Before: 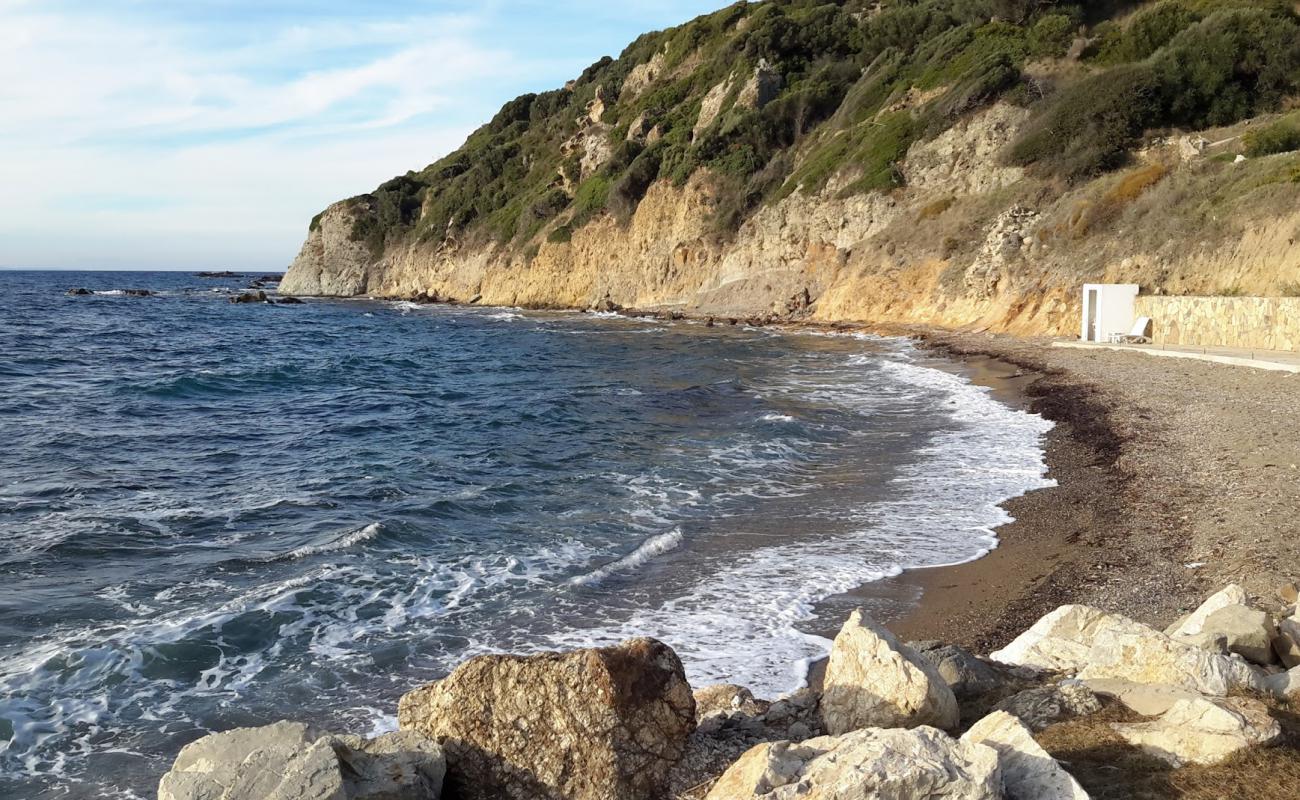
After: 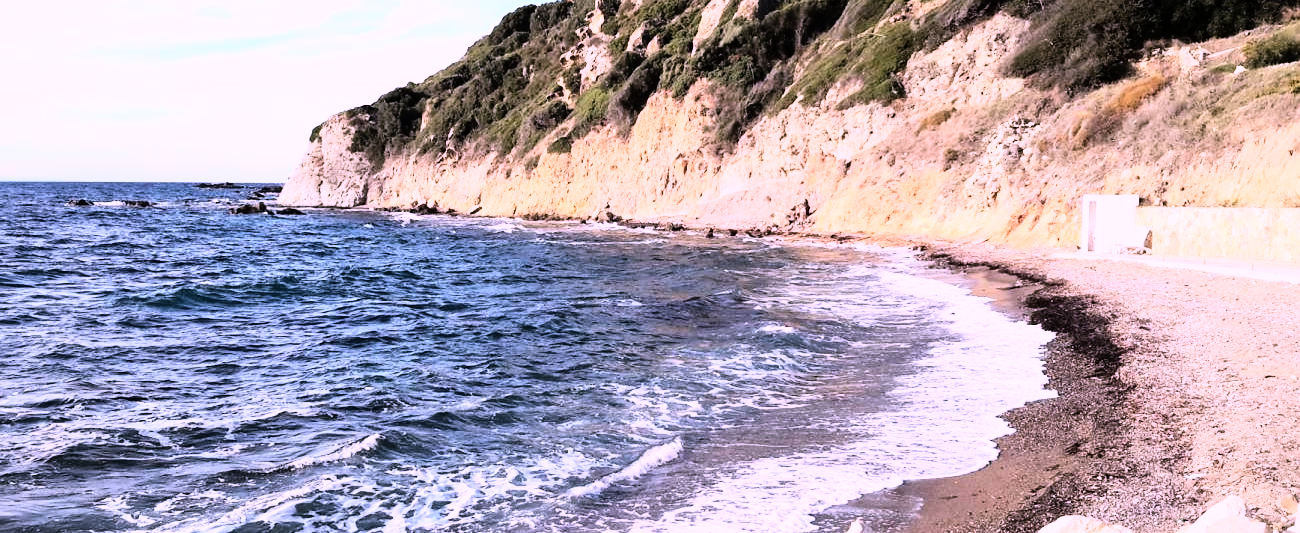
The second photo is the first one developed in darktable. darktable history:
color correction: highlights a* 15.46, highlights b* -20.56
rgb curve: curves: ch0 [(0, 0) (0.21, 0.15) (0.24, 0.21) (0.5, 0.75) (0.75, 0.96) (0.89, 0.99) (1, 1)]; ch1 [(0, 0.02) (0.21, 0.13) (0.25, 0.2) (0.5, 0.67) (0.75, 0.9) (0.89, 0.97) (1, 1)]; ch2 [(0, 0.02) (0.21, 0.13) (0.25, 0.2) (0.5, 0.67) (0.75, 0.9) (0.89, 0.97) (1, 1)], compensate middle gray true
color balance rgb: global vibrance 0.5%
crop: top 11.166%, bottom 22.168%
